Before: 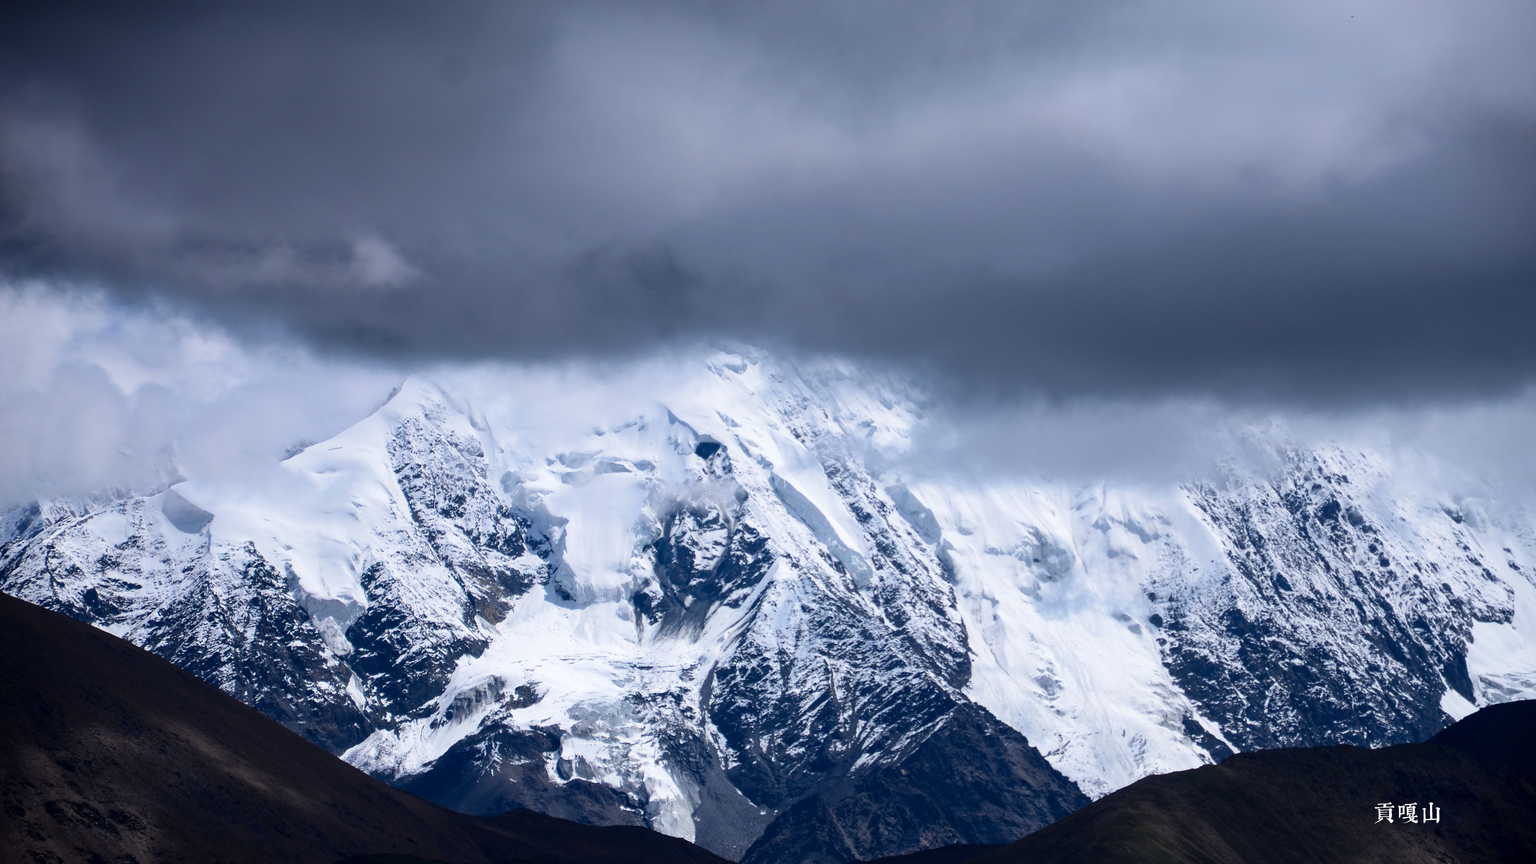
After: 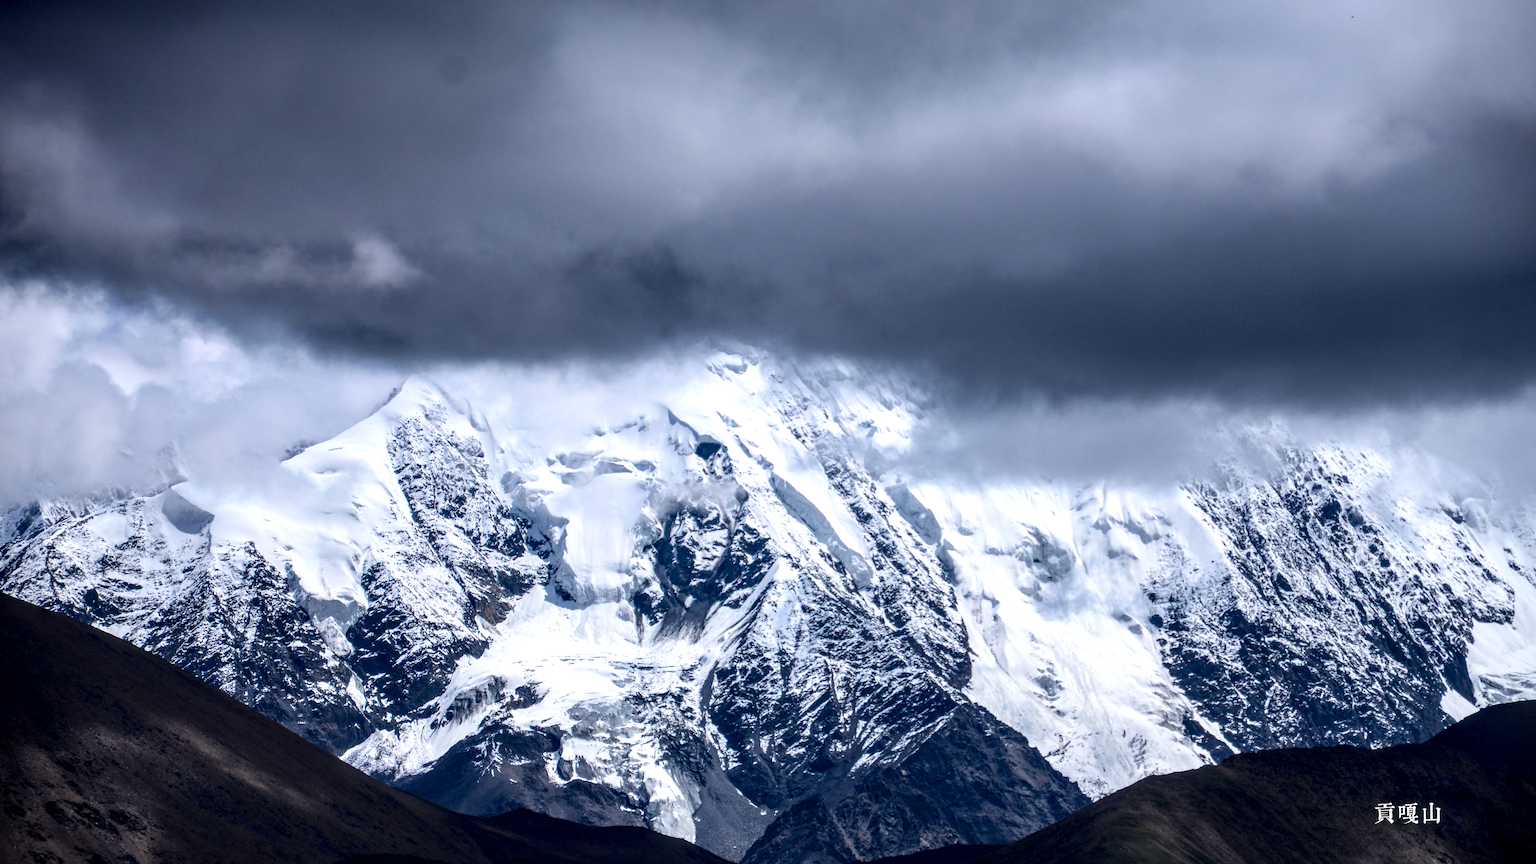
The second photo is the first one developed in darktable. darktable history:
local contrast: highlights 79%, shadows 56%, detail 174%, midtone range 0.425
